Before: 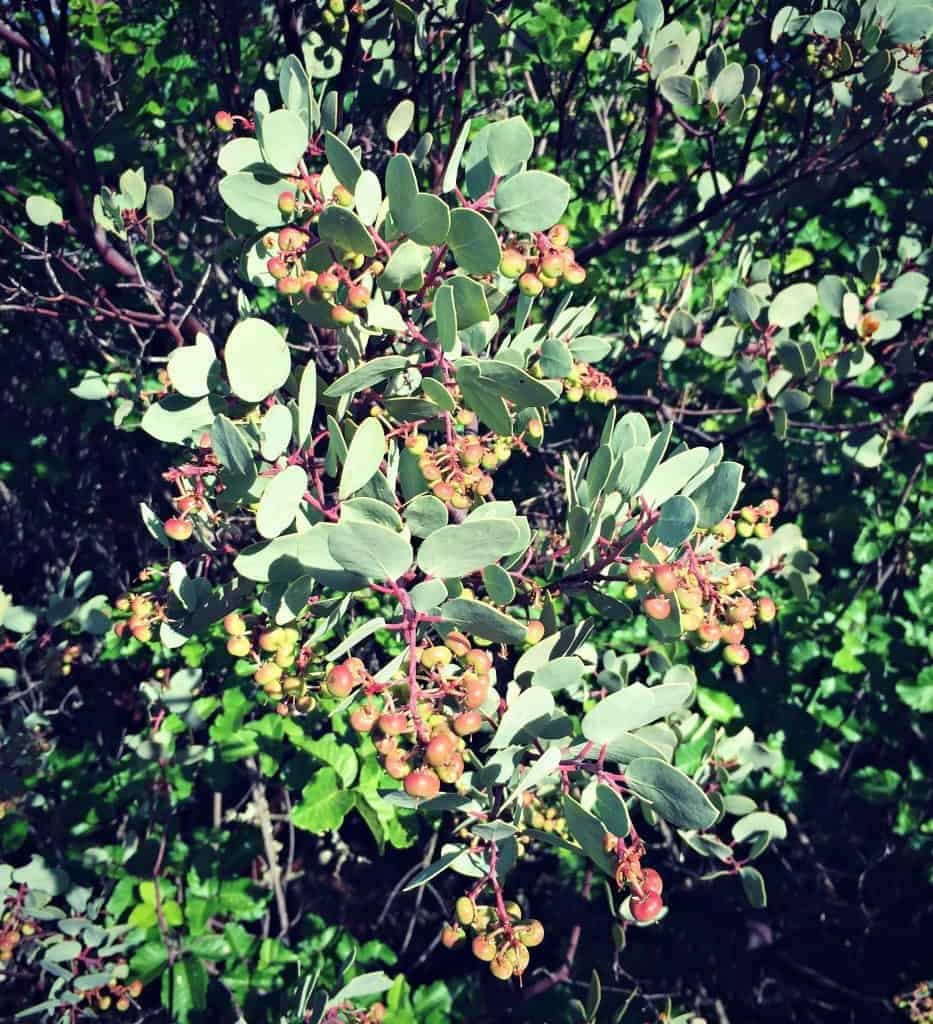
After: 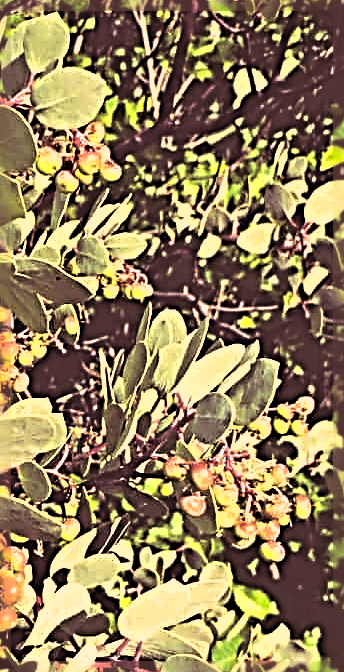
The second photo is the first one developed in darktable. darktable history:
shadows and highlights: highlights color adjustment 0%, low approximation 0.01, soften with gaussian
split-toning: shadows › saturation 0.41, highlights › saturation 0, compress 33.55%
color correction: highlights a* 15, highlights b* 31.55
sharpen: radius 4.001, amount 2
exposure: black level correction -0.041, exposure 0.064 EV, compensate highlight preservation false
crop and rotate: left 49.936%, top 10.094%, right 13.136%, bottom 24.256%
